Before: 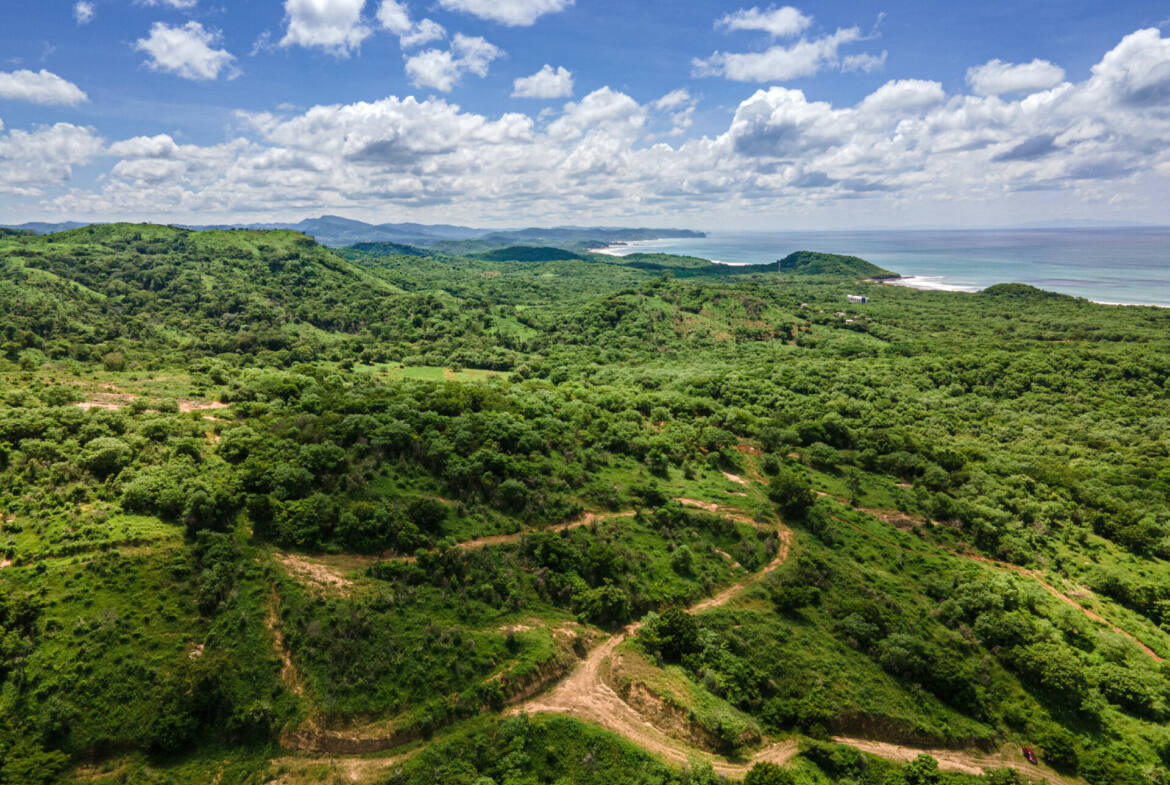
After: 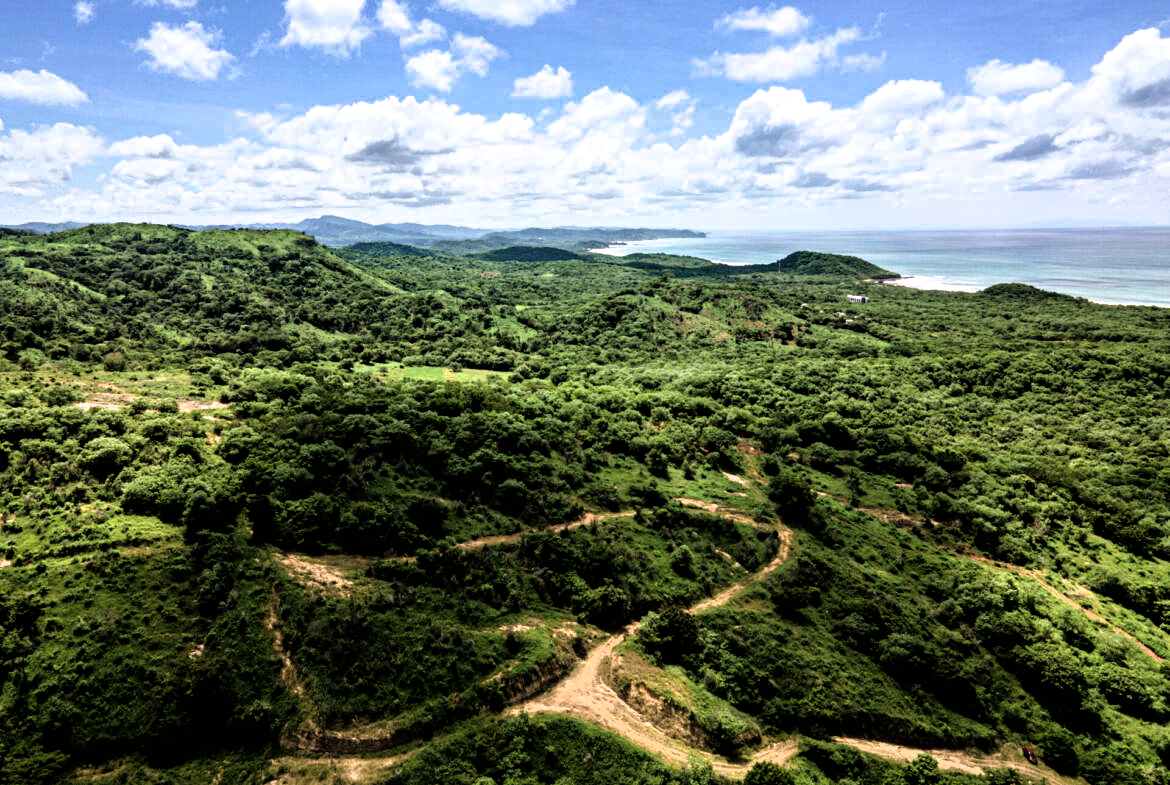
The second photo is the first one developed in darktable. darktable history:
filmic rgb: black relative exposure -8.2 EV, white relative exposure 2.2 EV, threshold 3 EV, hardness 7.11, latitude 85.74%, contrast 1.696, highlights saturation mix -4%, shadows ↔ highlights balance -2.69%, color science v5 (2021), contrast in shadows safe, contrast in highlights safe, enable highlight reconstruction true
